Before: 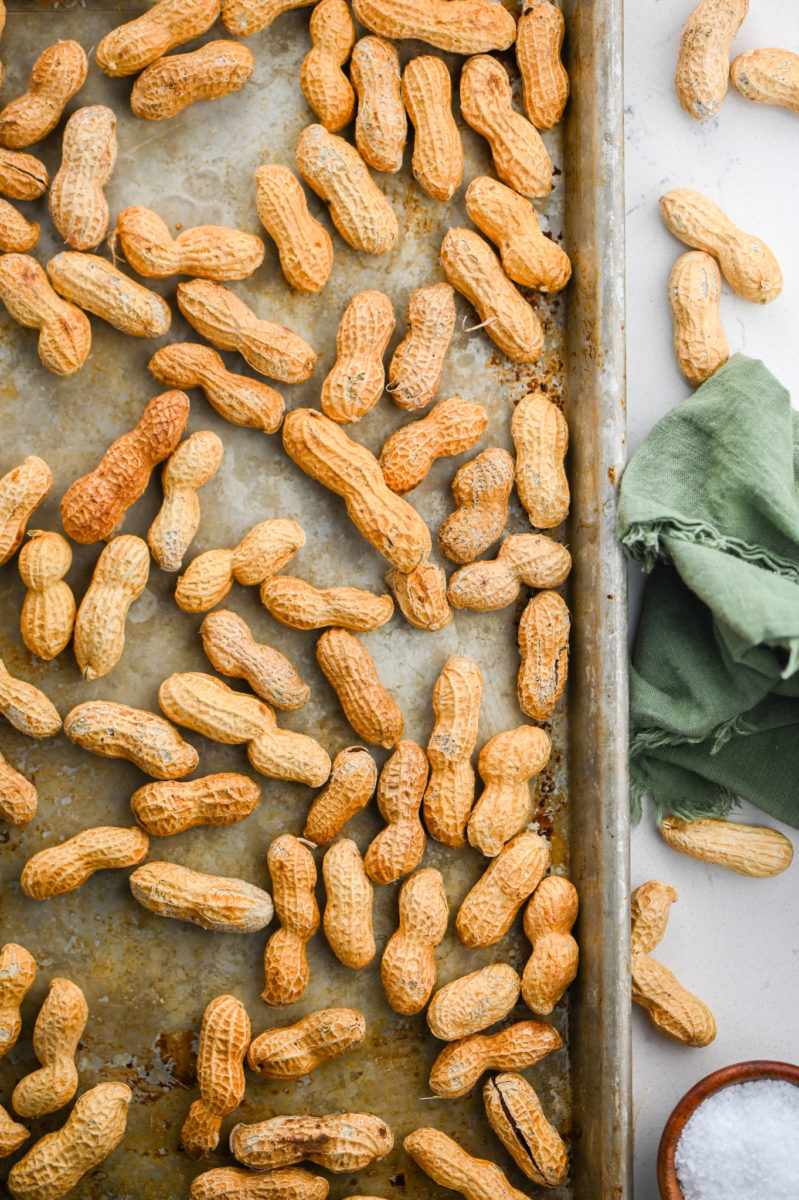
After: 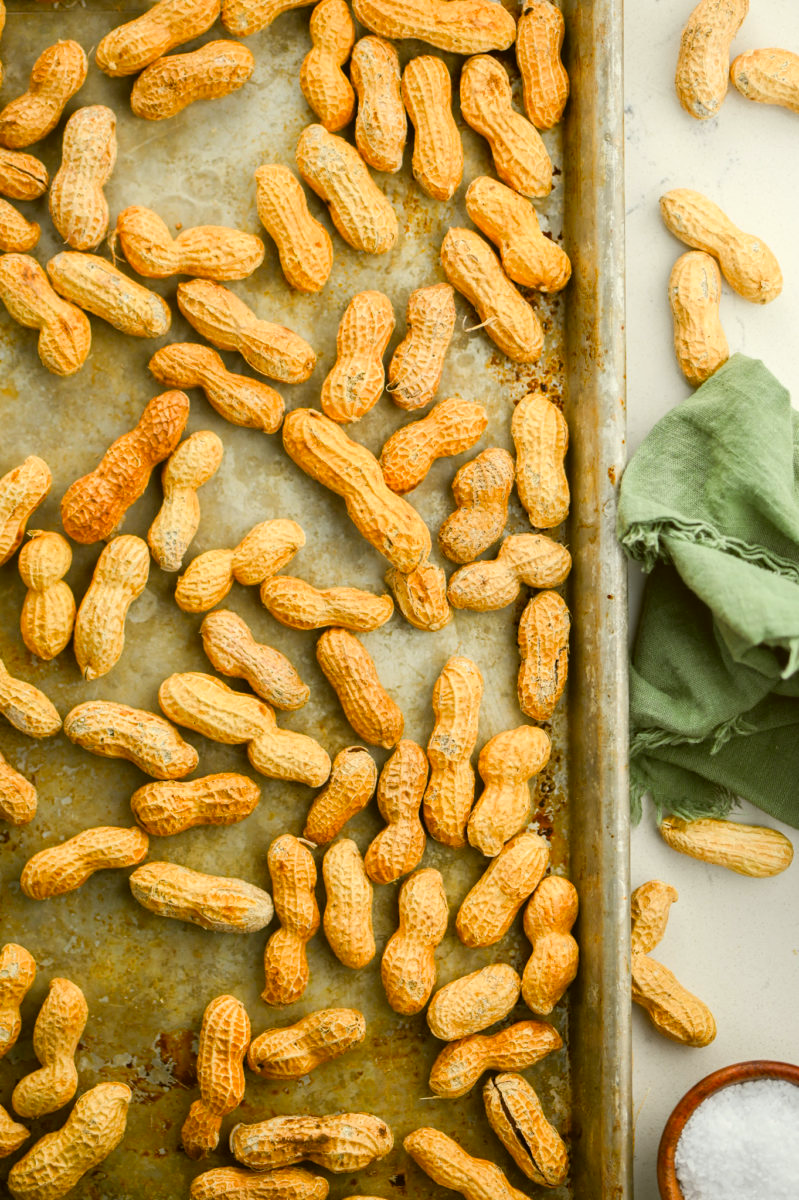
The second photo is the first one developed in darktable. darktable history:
contrast brightness saturation: contrast 0.028, brightness 0.057, saturation 0.133
color correction: highlights a* -1.79, highlights b* 10.36, shadows a* 0.538, shadows b* 19.19
